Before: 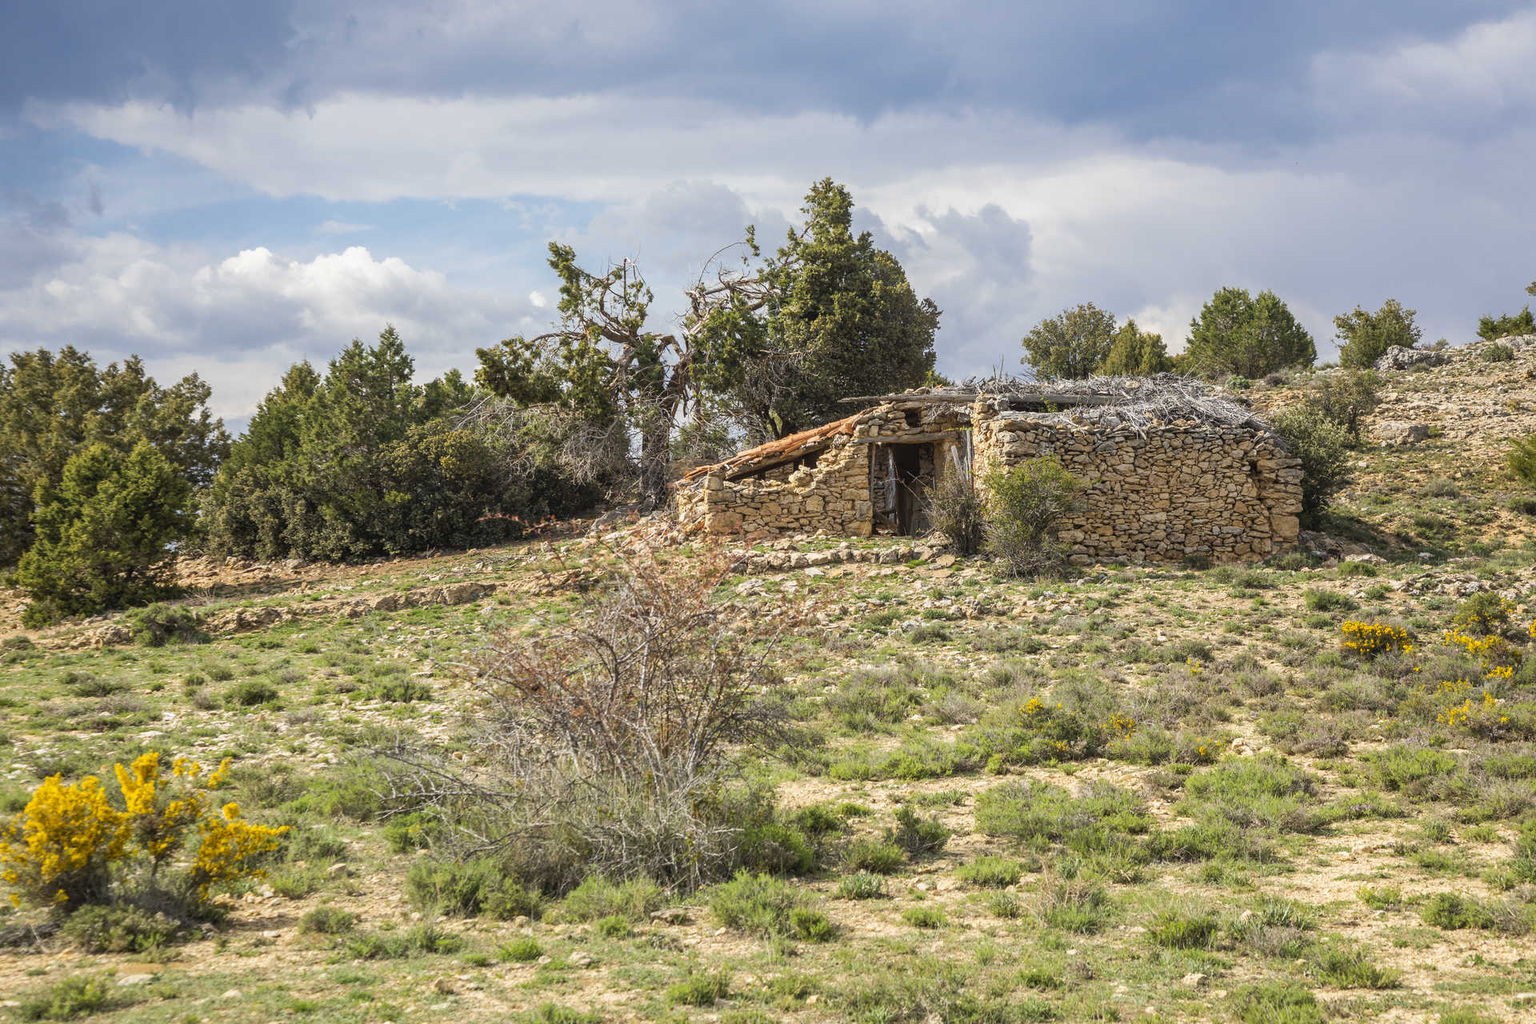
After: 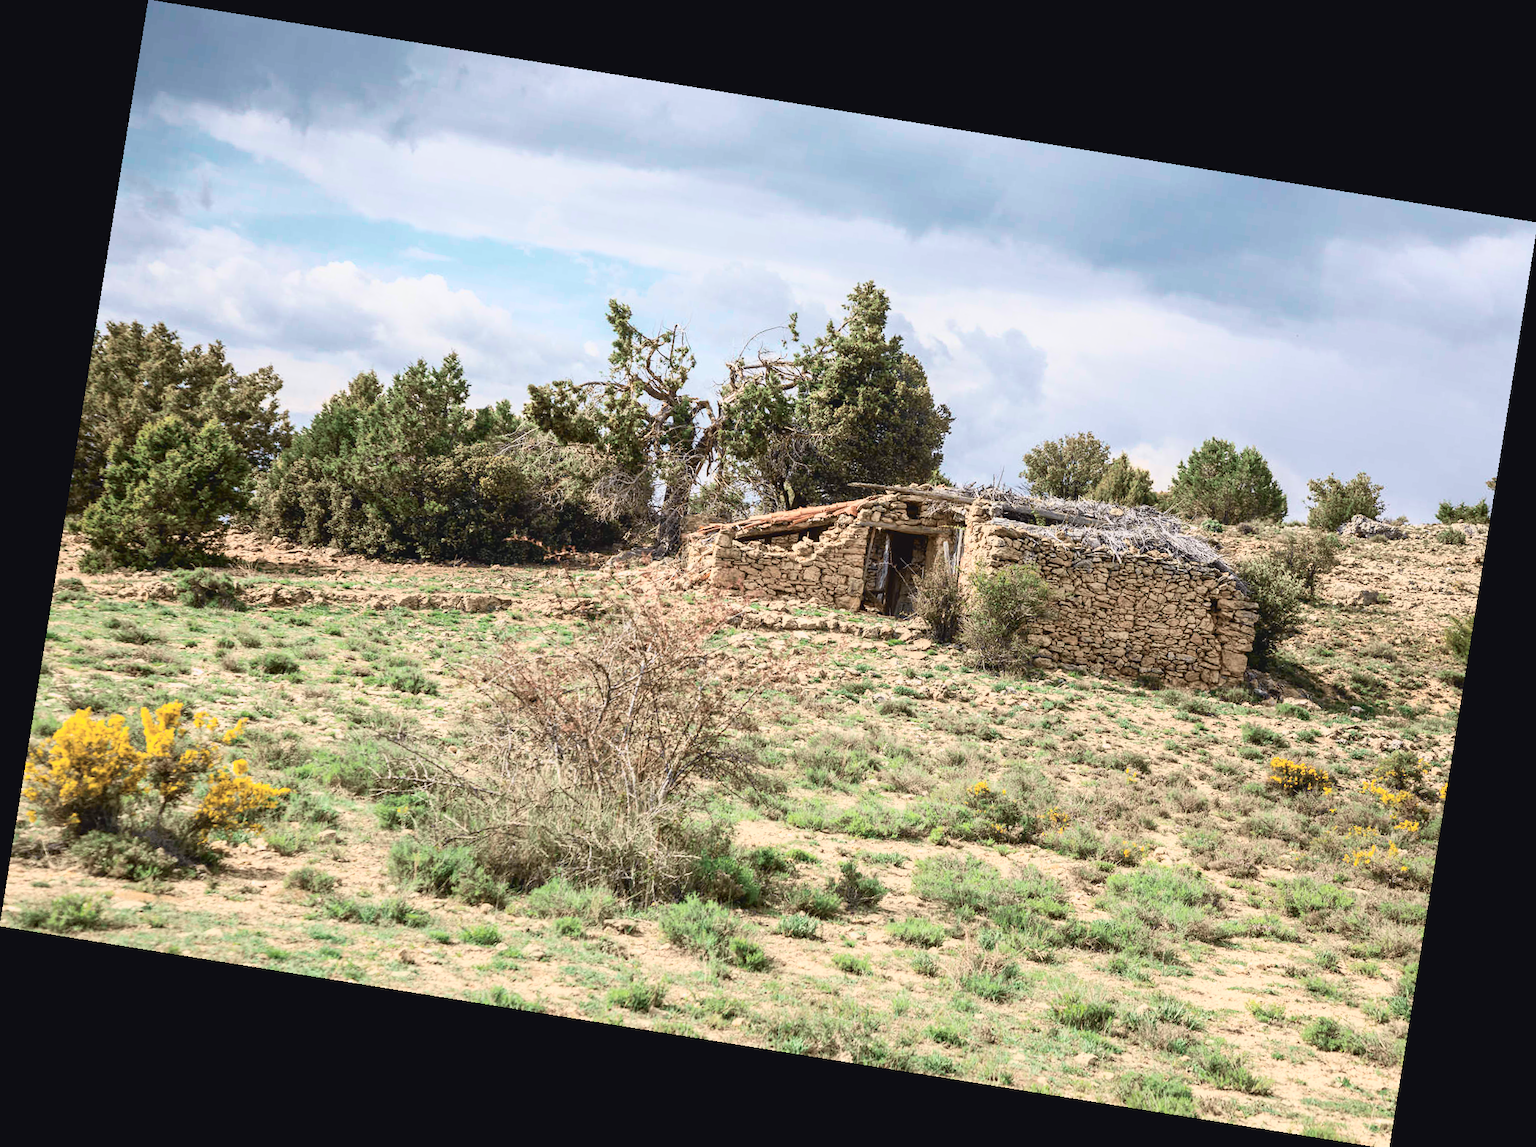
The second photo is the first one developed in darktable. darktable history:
tone curve: curves: ch0 [(0, 0.039) (0.104, 0.094) (0.285, 0.301) (0.673, 0.796) (0.845, 0.932) (0.994, 0.971)]; ch1 [(0, 0) (0.356, 0.385) (0.424, 0.405) (0.498, 0.502) (0.586, 0.57) (0.657, 0.642) (1, 1)]; ch2 [(0, 0) (0.424, 0.438) (0.46, 0.453) (0.515, 0.505) (0.557, 0.57) (0.612, 0.583) (0.722, 0.67) (1, 1)], color space Lab, independent channels, preserve colors none
rotate and perspective: rotation 9.12°, automatic cropping off
